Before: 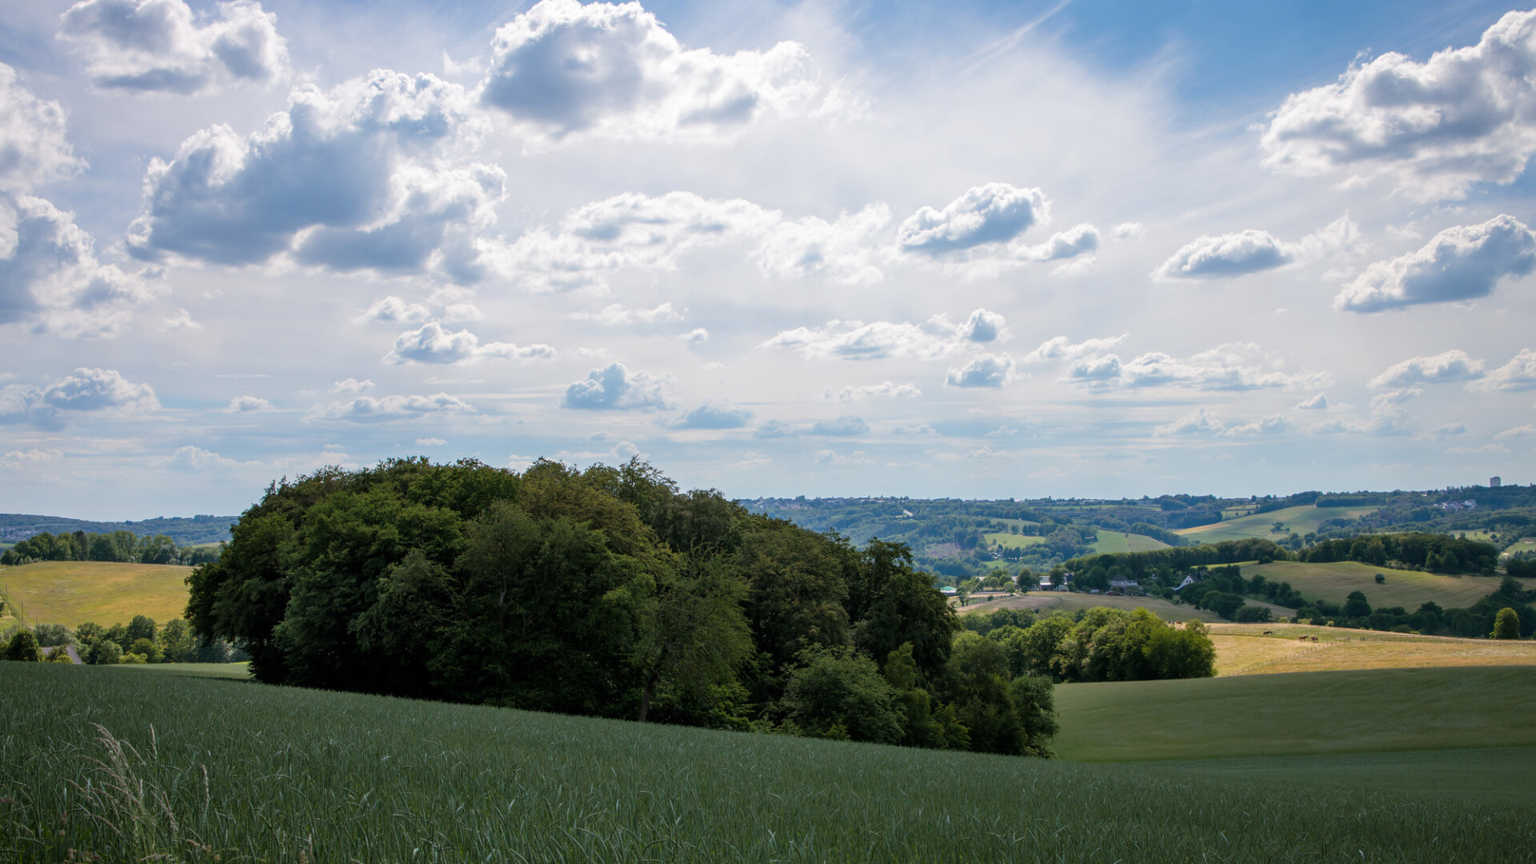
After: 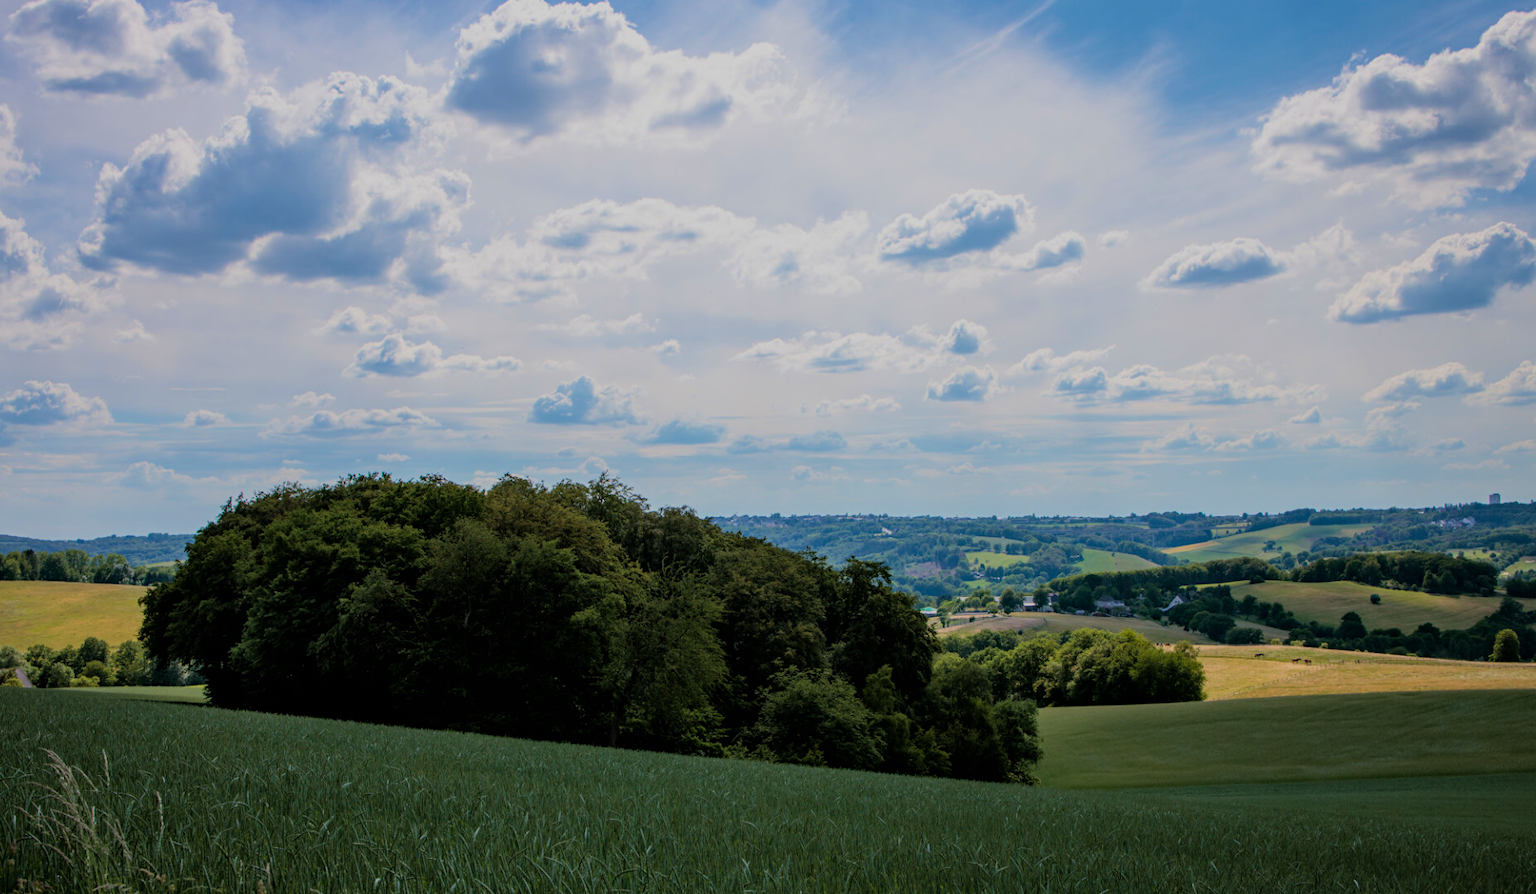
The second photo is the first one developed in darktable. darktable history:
filmic rgb: black relative exposure -7.65 EV, white relative exposure 4.56 EV, hardness 3.61, color science v6 (2022)
velvia: strength 26.54%
haze removal: adaptive false
exposure: exposure -0.156 EV, compensate highlight preservation false
crop and rotate: left 3.376%
